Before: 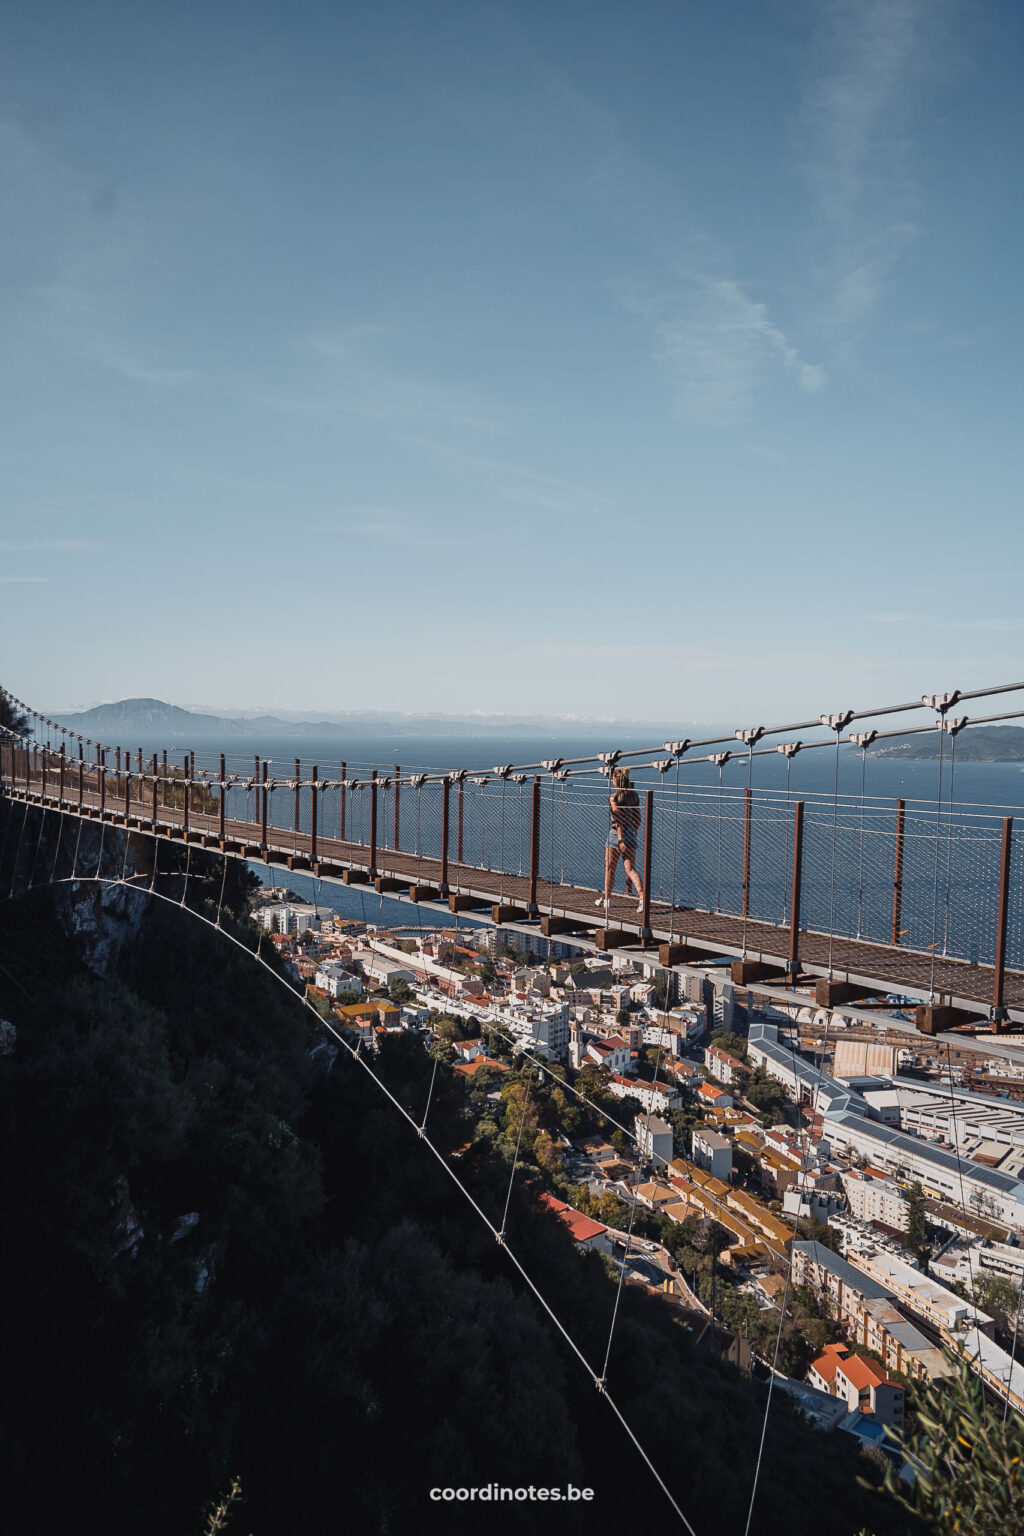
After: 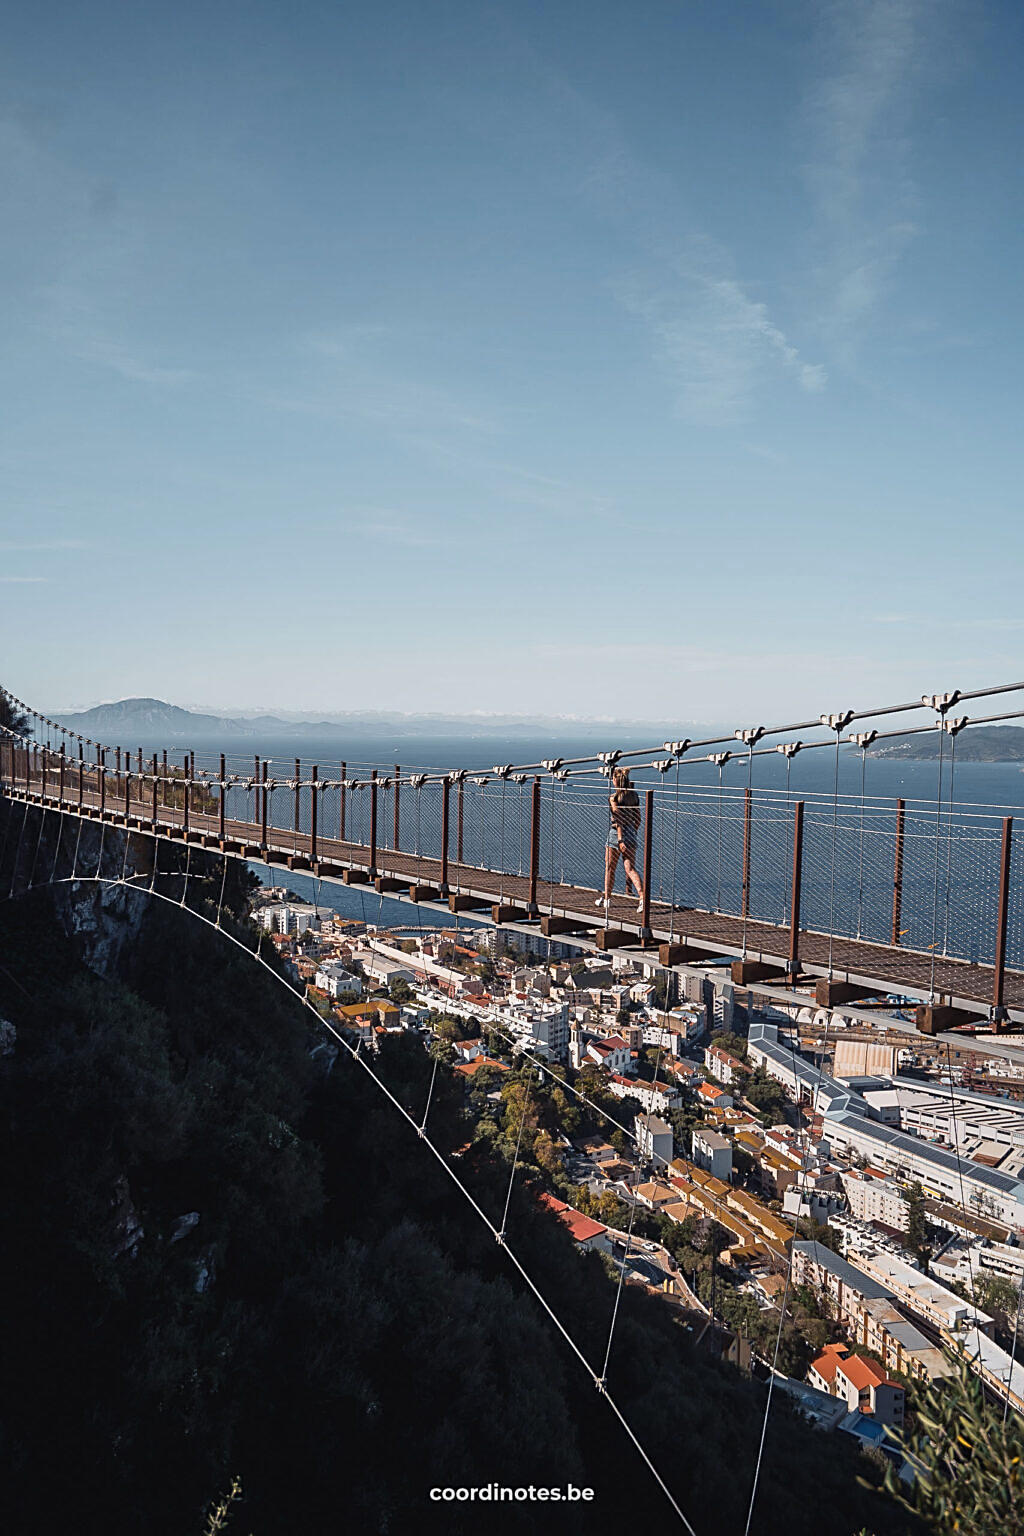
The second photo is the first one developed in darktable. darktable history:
sharpen: on, module defaults
exposure: exposure 0.127 EV, compensate exposure bias true, compensate highlight preservation false
tone equalizer: on, module defaults
